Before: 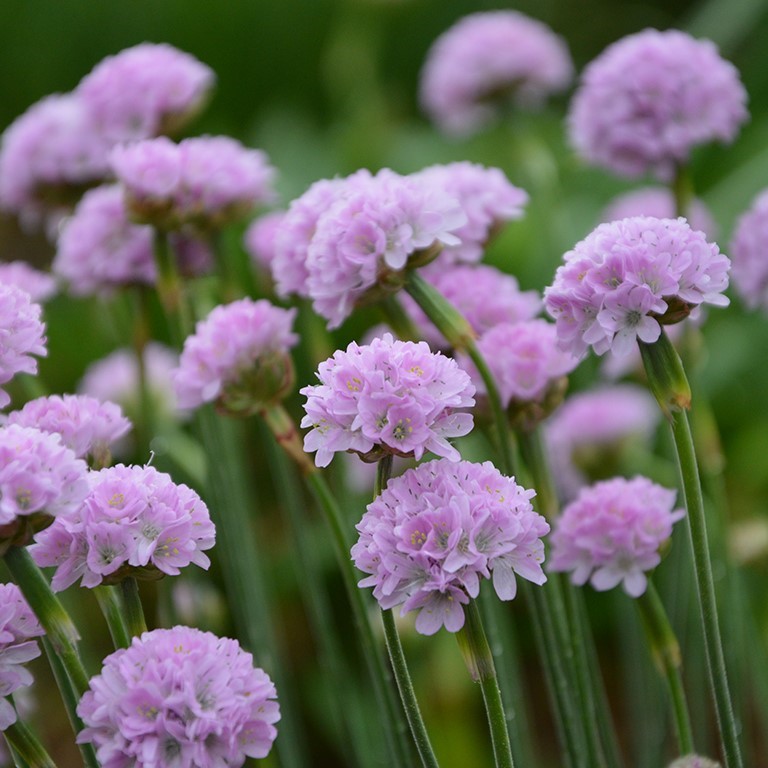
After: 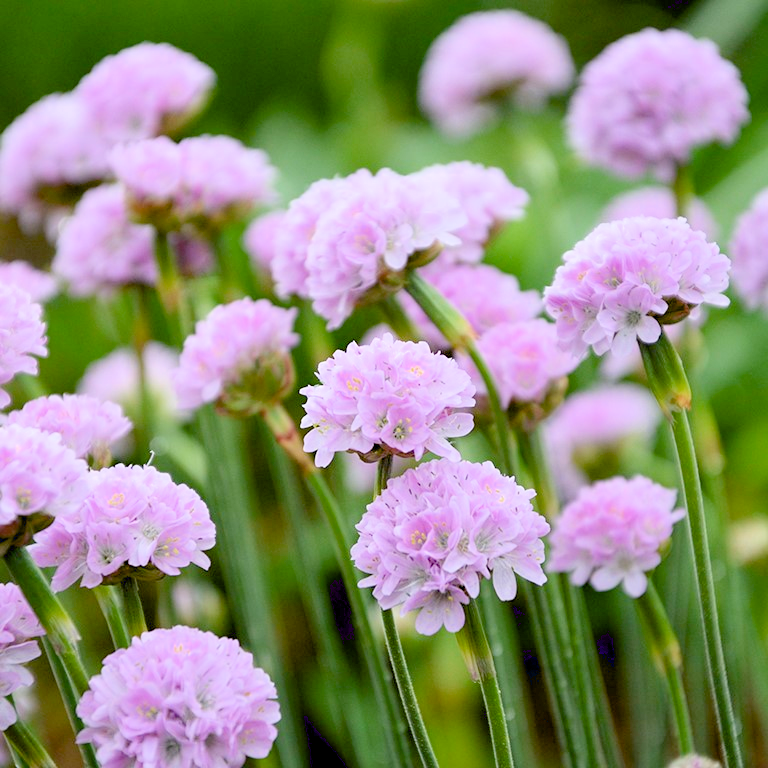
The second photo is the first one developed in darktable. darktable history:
exposure: black level correction 0.009, exposure 1.431 EV, compensate exposure bias true, compensate highlight preservation false
tone curve: color space Lab, independent channels, preserve colors none
filmic rgb: middle gray luminance 18.22%, black relative exposure -8.92 EV, white relative exposure 3.73 EV, target black luminance 0%, hardness 4.82, latitude 68.28%, contrast 0.944, highlights saturation mix 18.73%, shadows ↔ highlights balance 21.39%
